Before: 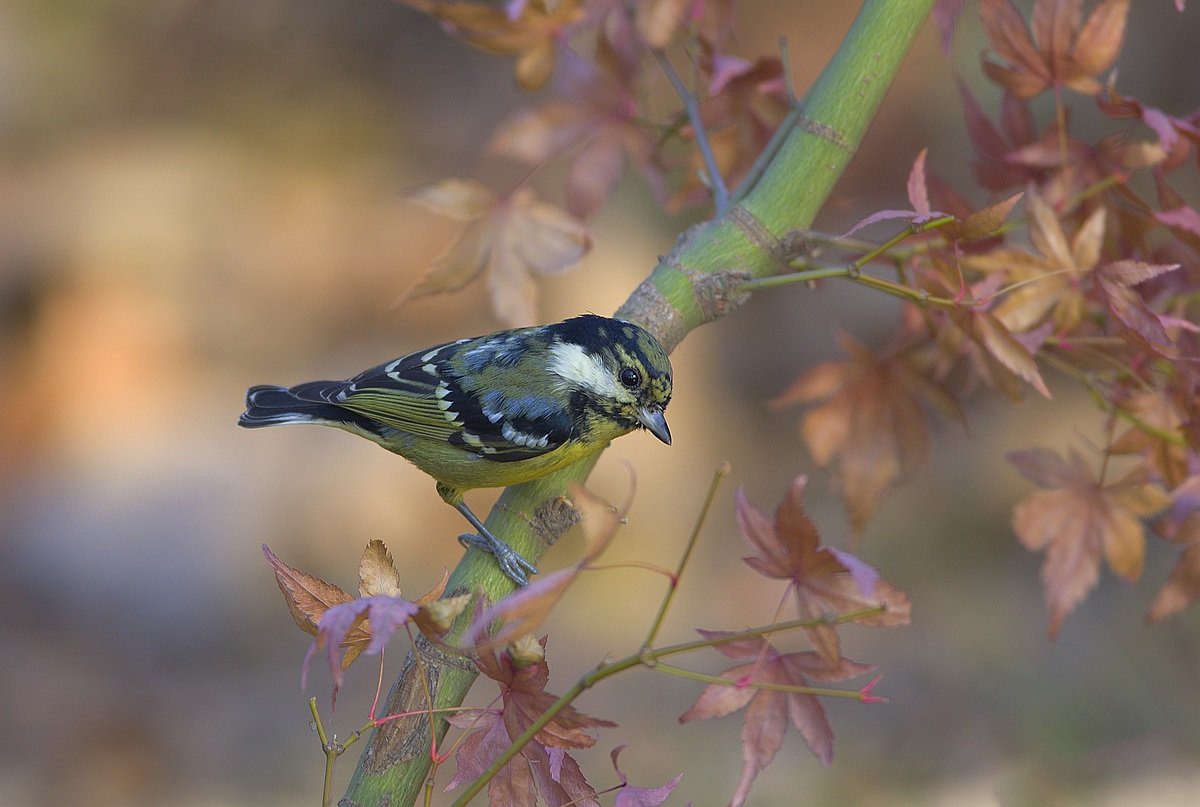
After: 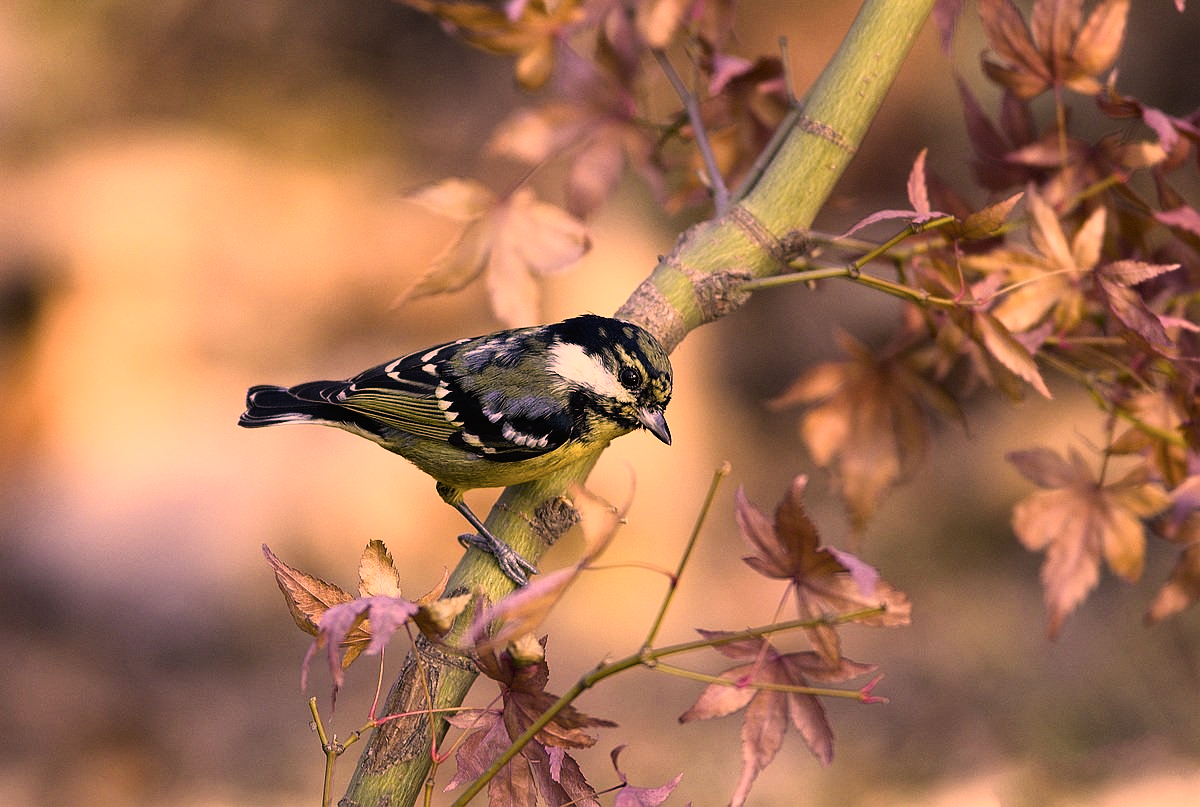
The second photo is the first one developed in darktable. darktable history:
color correction: highlights a* 39.33, highlights b* 39.89, saturation 0.692
tone curve: curves: ch0 [(0, 0.013) (0.198, 0.175) (0.512, 0.582) (0.625, 0.754) (0.81, 0.934) (1, 1)], color space Lab, independent channels, preserve colors none
color balance rgb: global offset › luminance -0.471%, linear chroma grading › global chroma 14.722%, perceptual saturation grading › global saturation 0.558%, perceptual saturation grading › highlights -9.082%, perceptual saturation grading › mid-tones 18.248%, perceptual saturation grading › shadows 28.815%
filmic rgb: black relative exposure -5.09 EV, white relative exposure 3.5 EV, hardness 3.17, contrast 1.387, highlights saturation mix -28.94%
